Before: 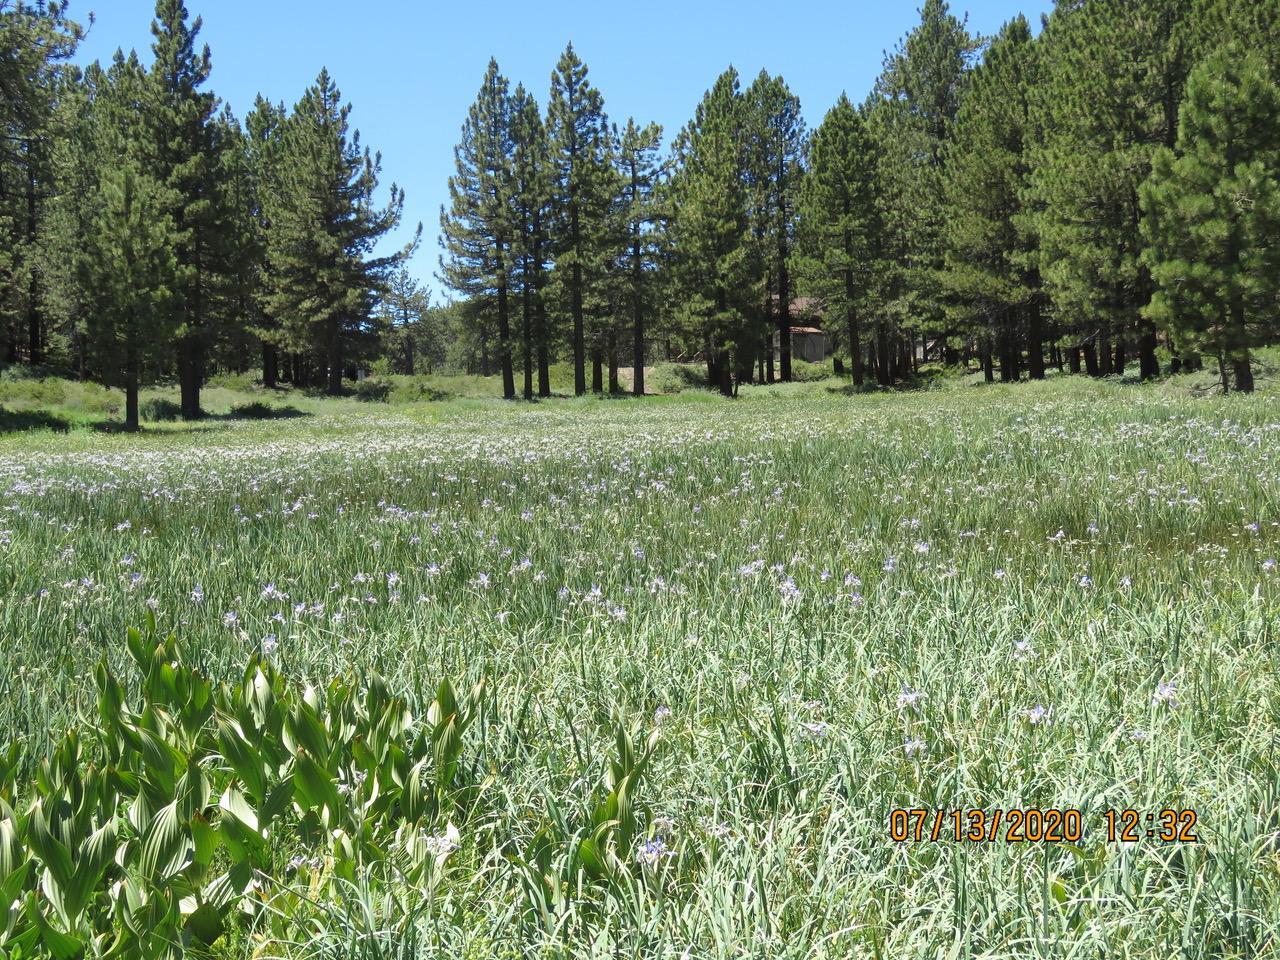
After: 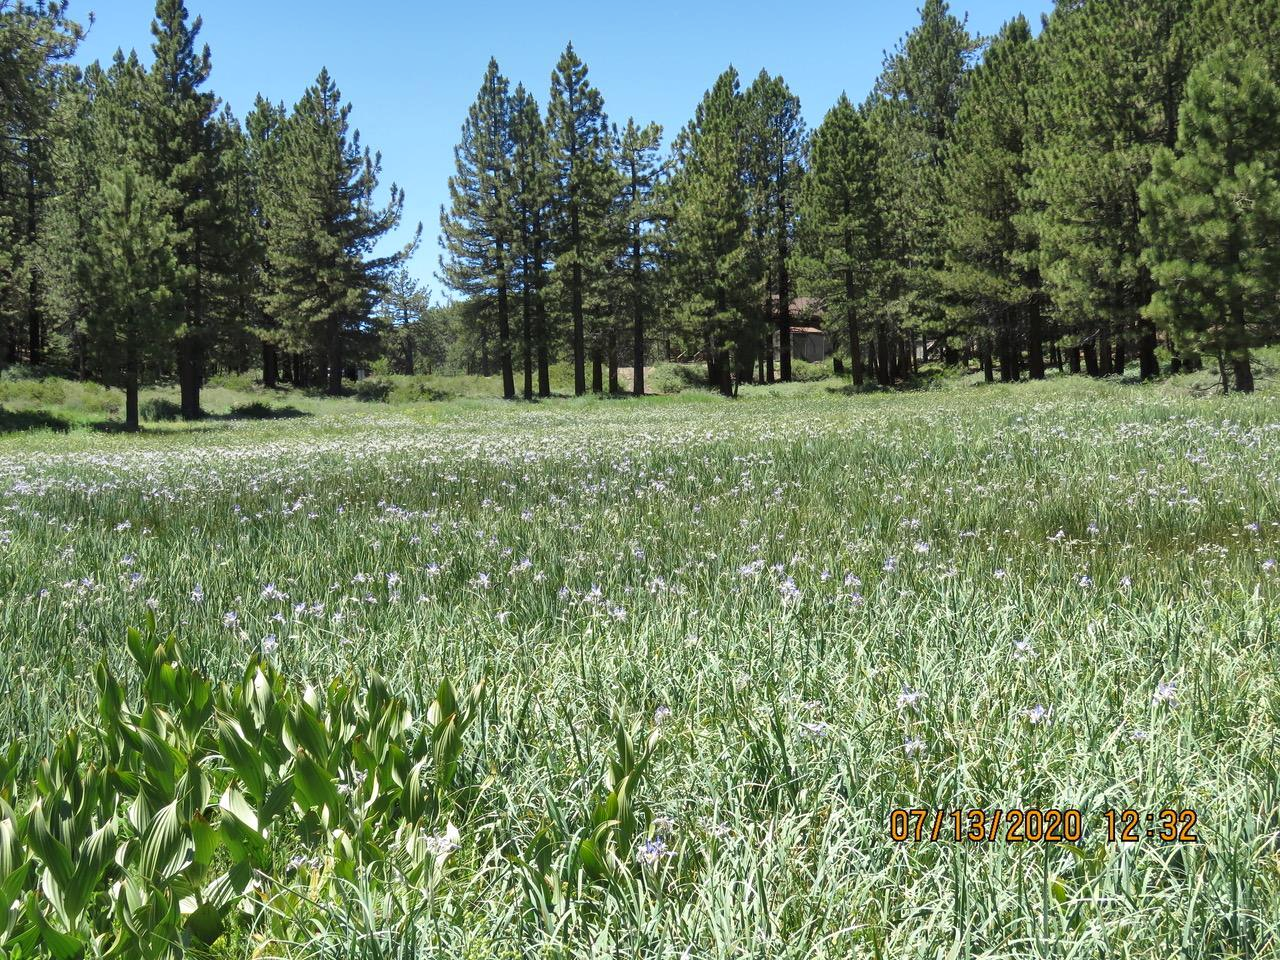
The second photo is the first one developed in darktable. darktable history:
local contrast: mode bilateral grid, contrast 21, coarseness 50, detail 119%, midtone range 0.2
shadows and highlights: shadows 22.12, highlights -48.93, soften with gaussian
